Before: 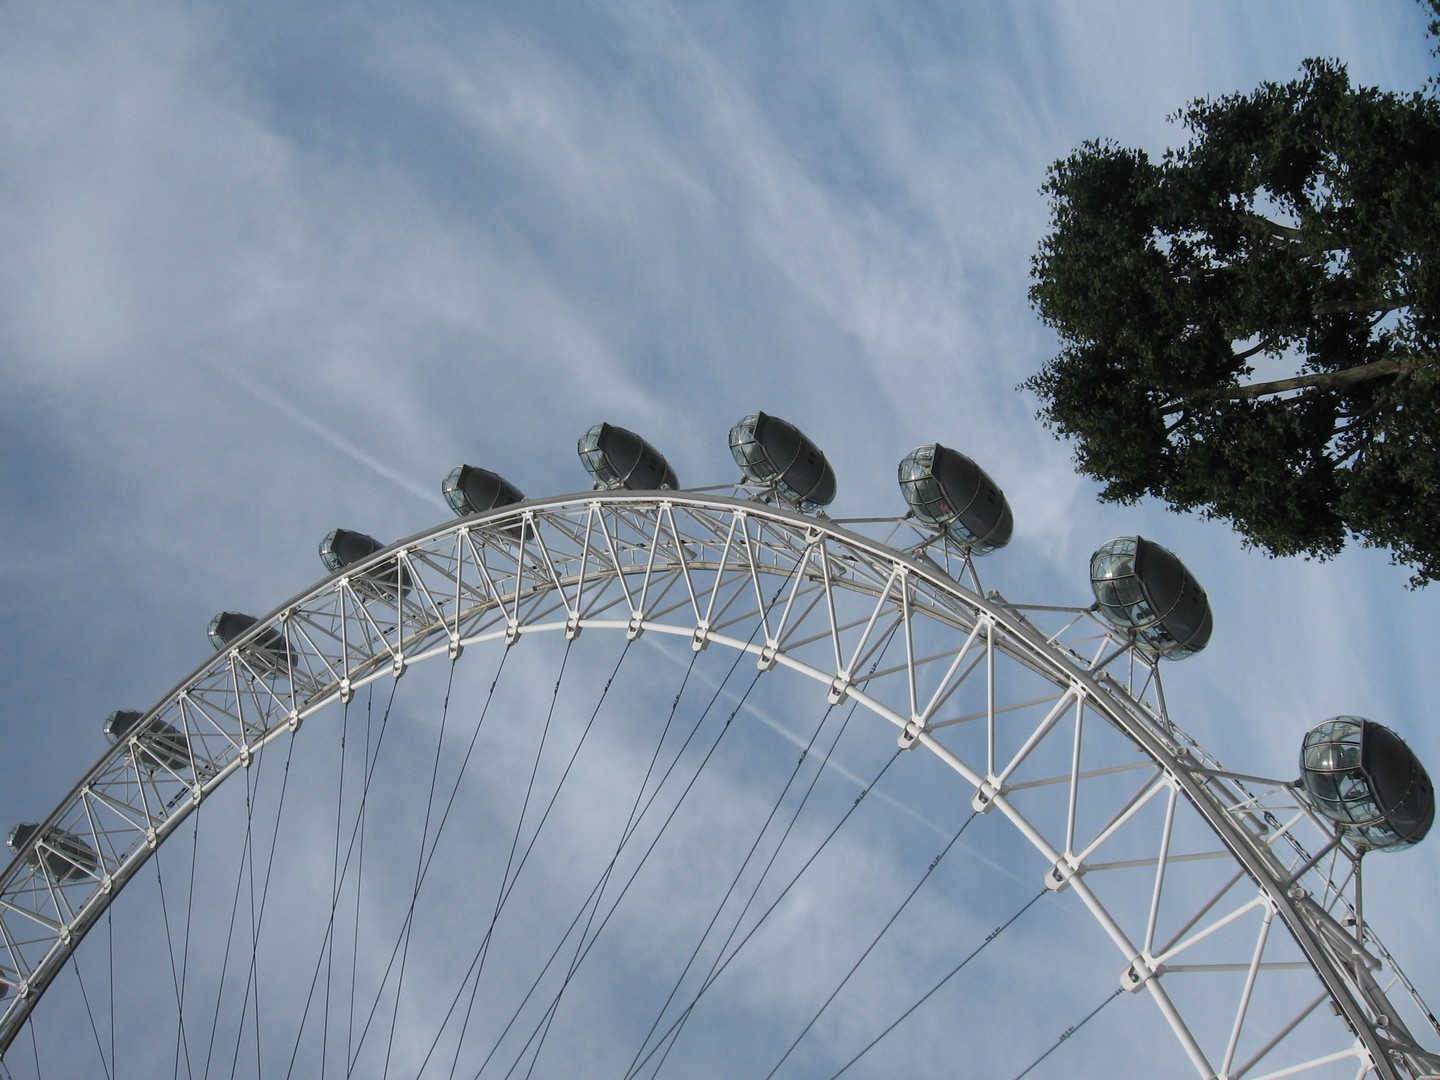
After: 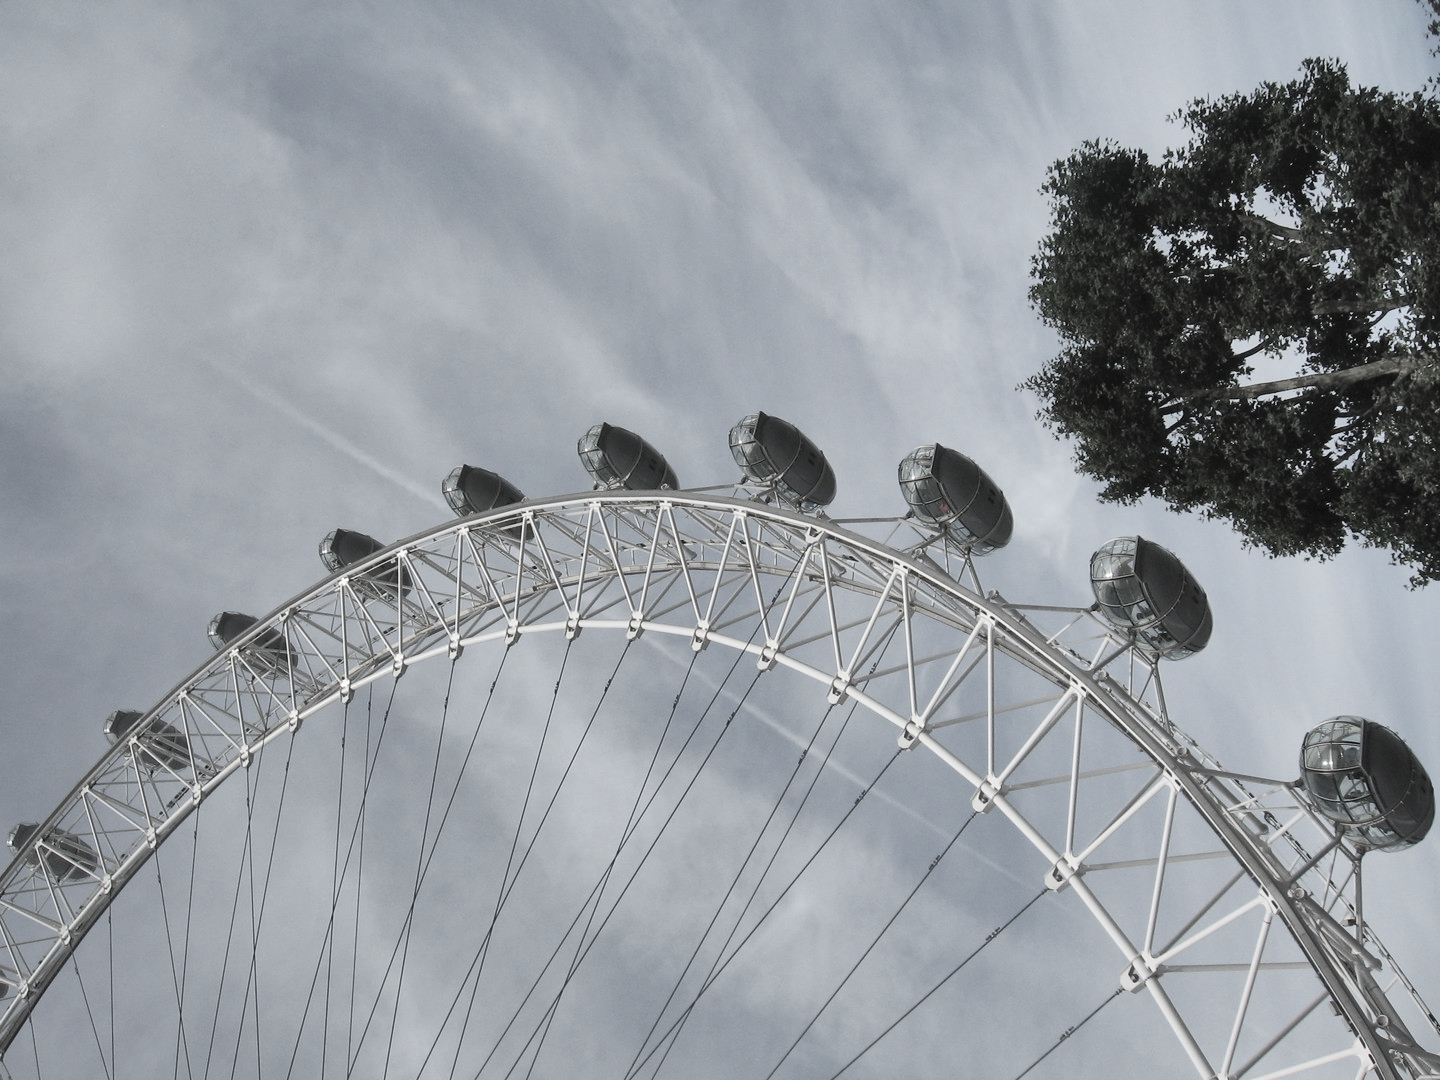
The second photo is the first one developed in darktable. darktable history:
contrast brightness saturation: contrast 0.14, brightness 0.21
color zones: curves: ch1 [(0, 0.34) (0.143, 0.164) (0.286, 0.152) (0.429, 0.176) (0.571, 0.173) (0.714, 0.188) (0.857, 0.199) (1, 0.34)]
shadows and highlights: soften with gaussian
